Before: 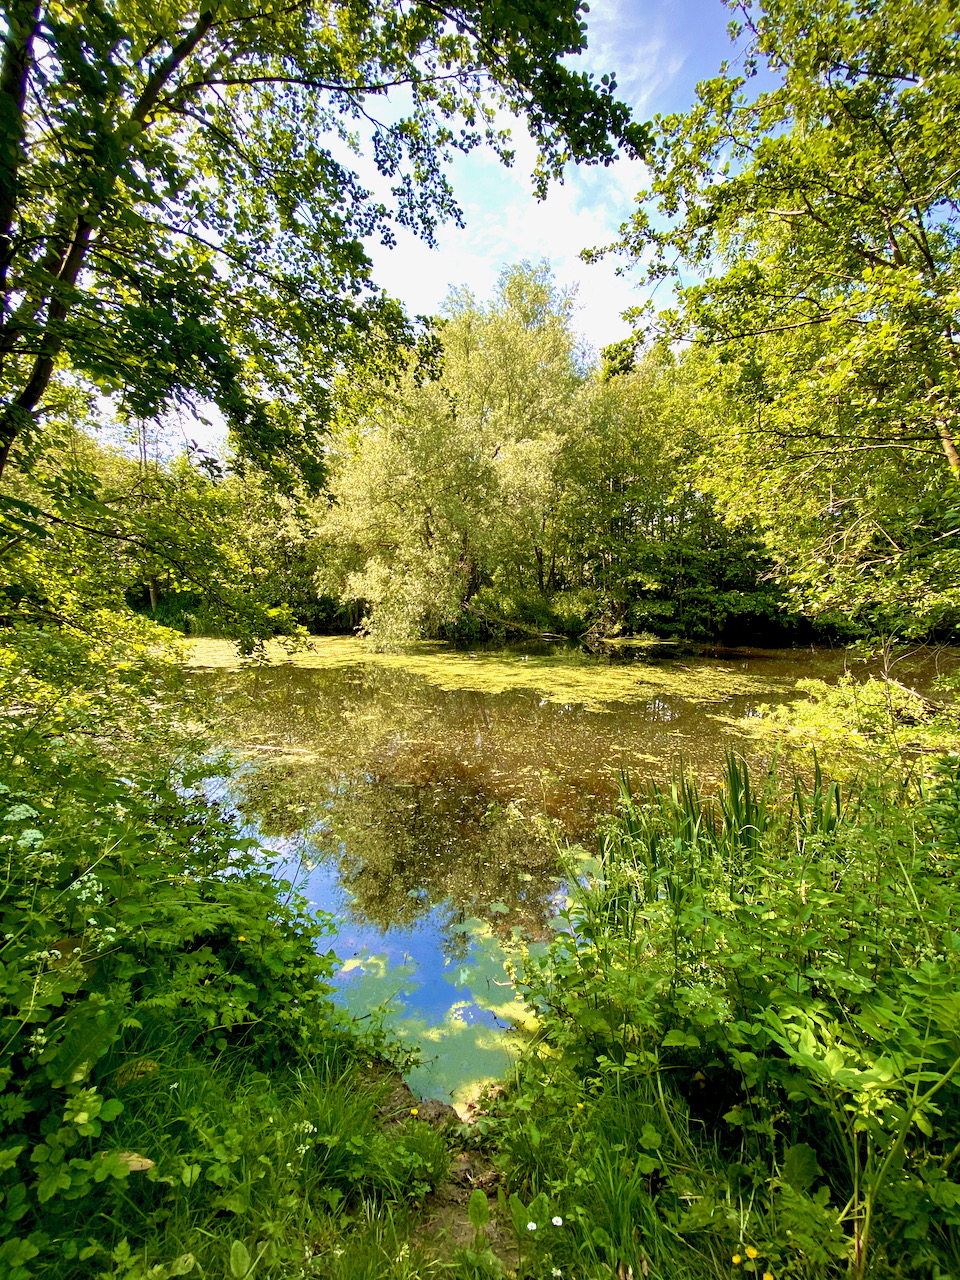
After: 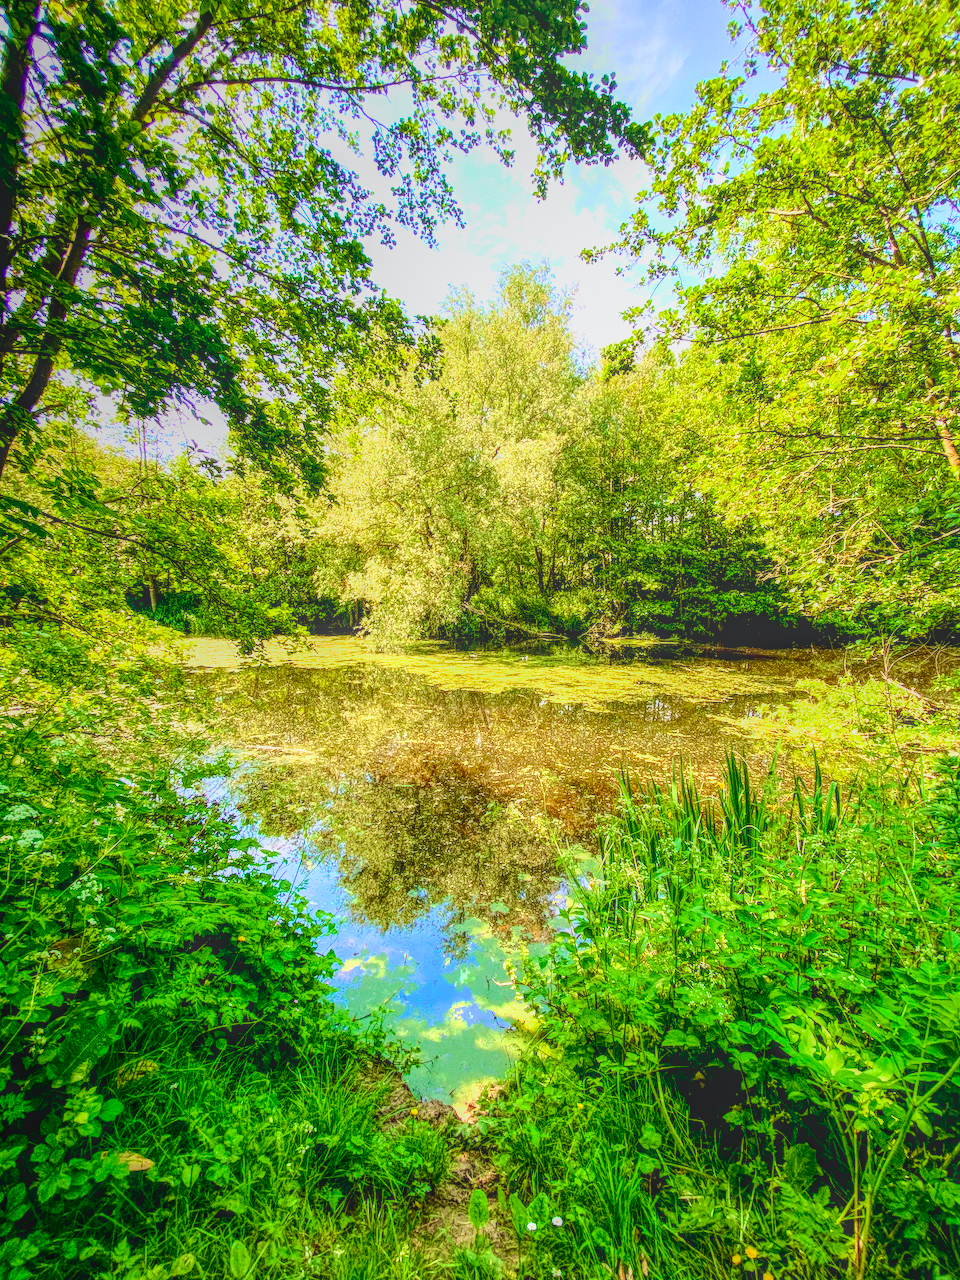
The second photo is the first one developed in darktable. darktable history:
local contrast: highlights 20%, shadows 27%, detail 199%, midtone range 0.2
base curve: curves: ch0 [(0, 0) (0.028, 0.03) (0.121, 0.232) (0.46, 0.748) (0.859, 0.968) (1, 1)]
tone curve: curves: ch0 [(0, 0) (0.051, 0.03) (0.096, 0.071) (0.251, 0.234) (0.461, 0.515) (0.605, 0.692) (0.761, 0.824) (0.881, 0.907) (1, 0.984)]; ch1 [(0, 0) (0.1, 0.038) (0.318, 0.243) (0.399, 0.351) (0.478, 0.469) (0.499, 0.499) (0.534, 0.541) (0.567, 0.592) (0.601, 0.629) (0.666, 0.7) (1, 1)]; ch2 [(0, 0) (0.453, 0.45) (0.479, 0.483) (0.504, 0.499) (0.52, 0.519) (0.541, 0.559) (0.601, 0.622) (0.824, 0.815) (1, 1)], color space Lab, independent channels, preserve colors none
